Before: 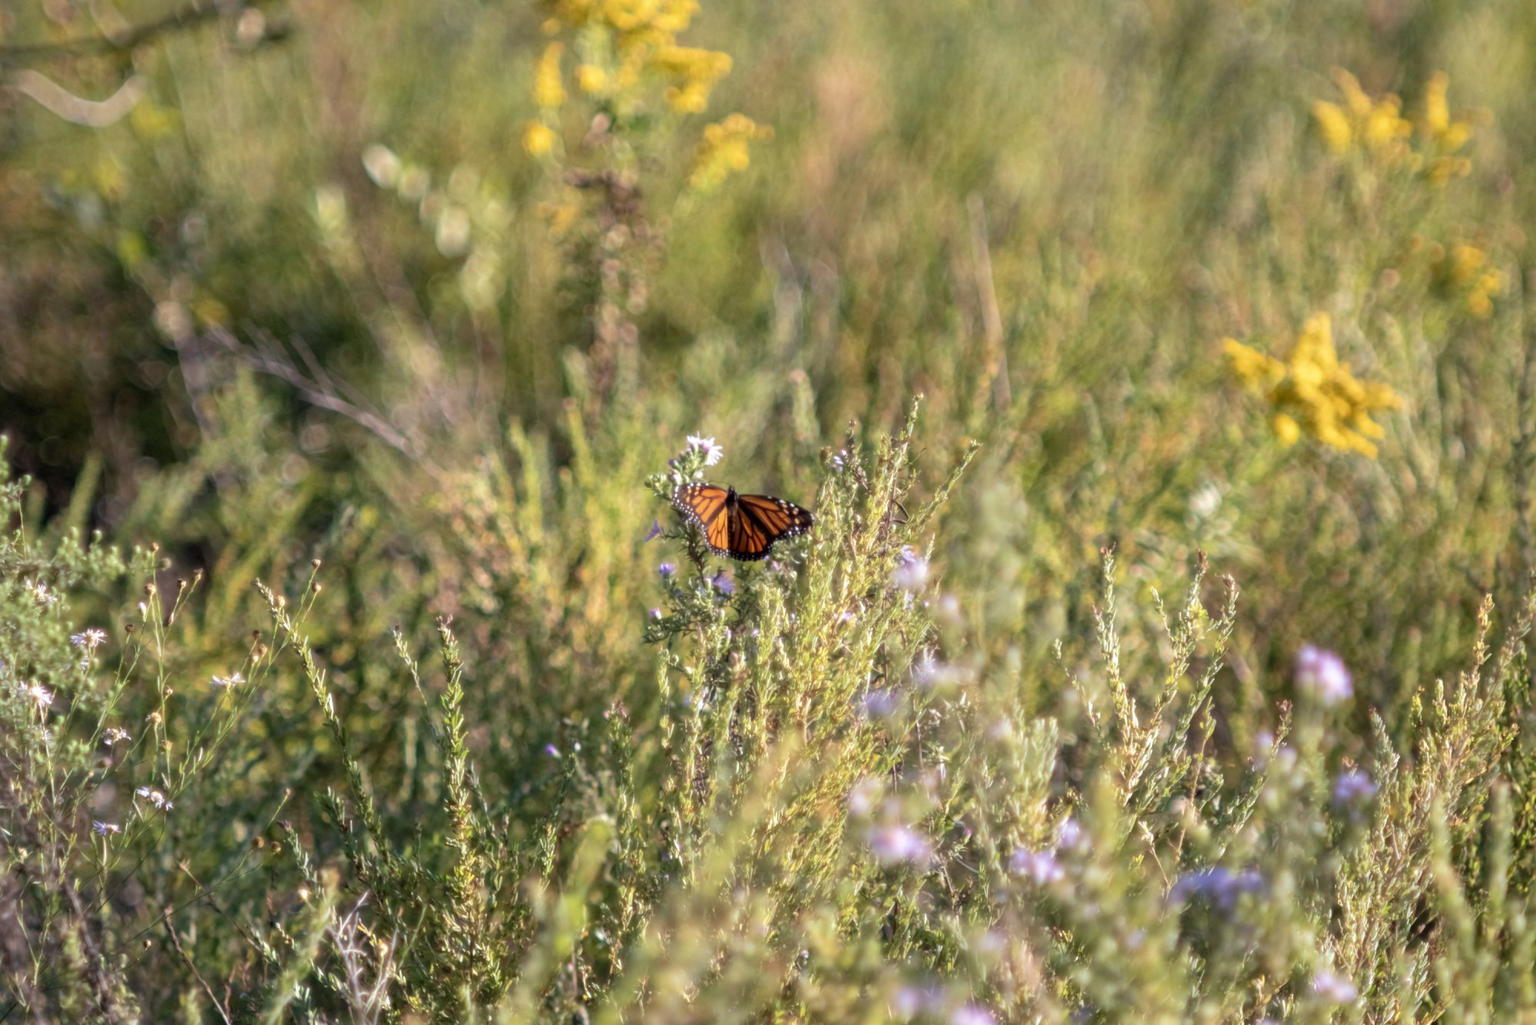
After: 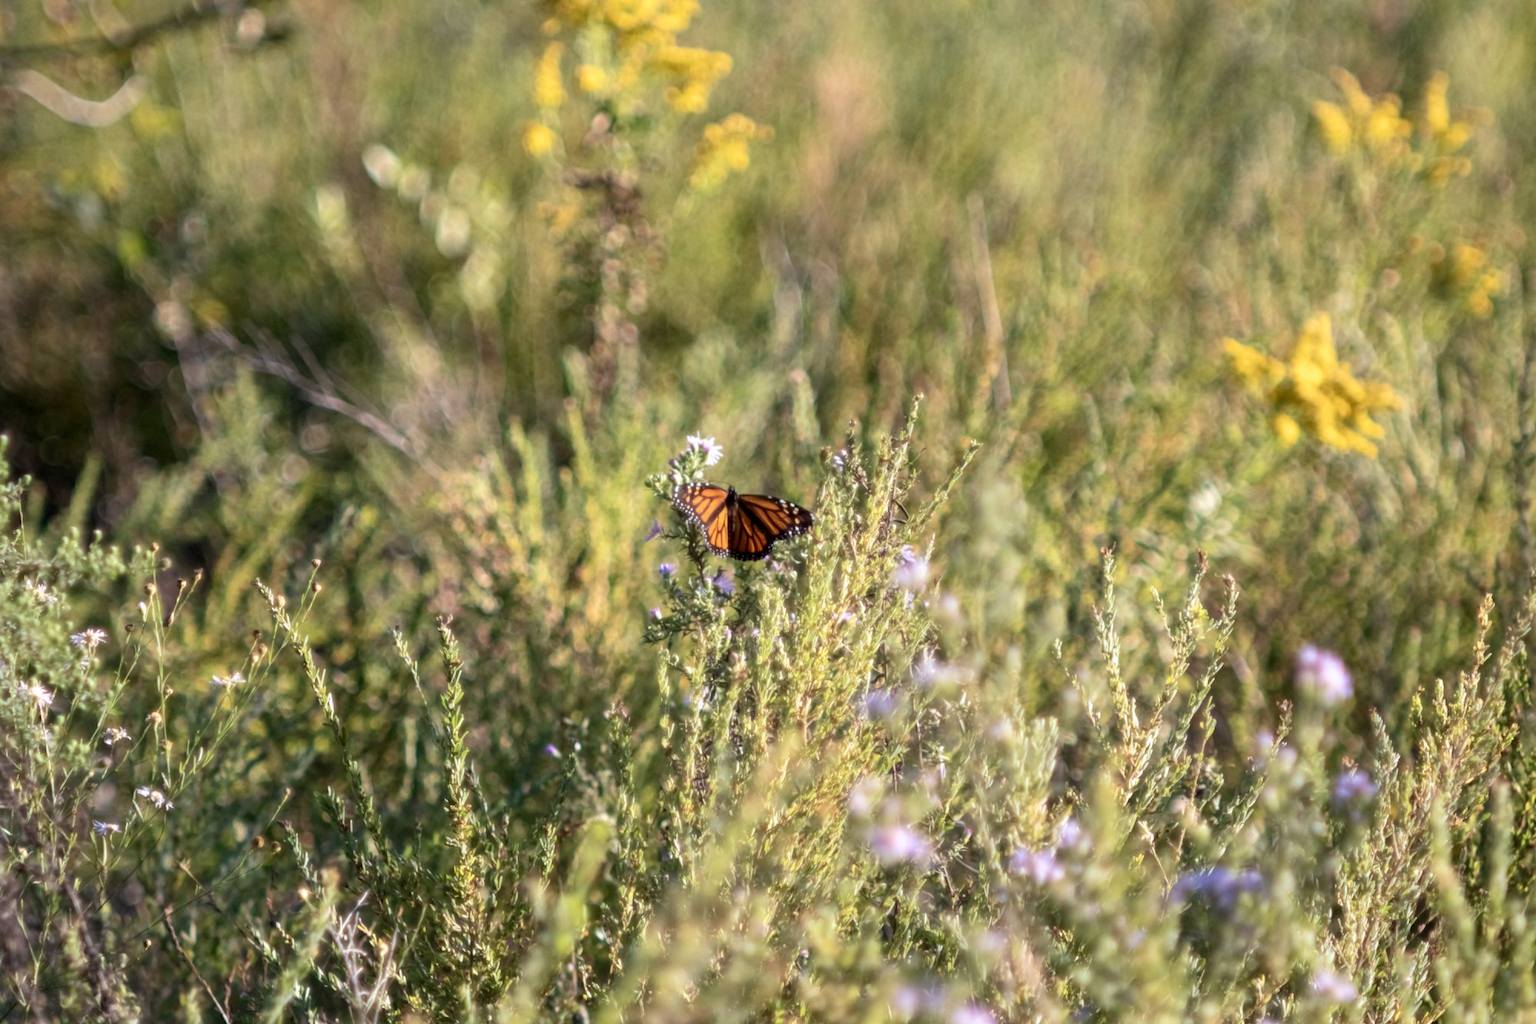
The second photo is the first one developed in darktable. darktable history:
contrast brightness saturation: contrast 0.144
